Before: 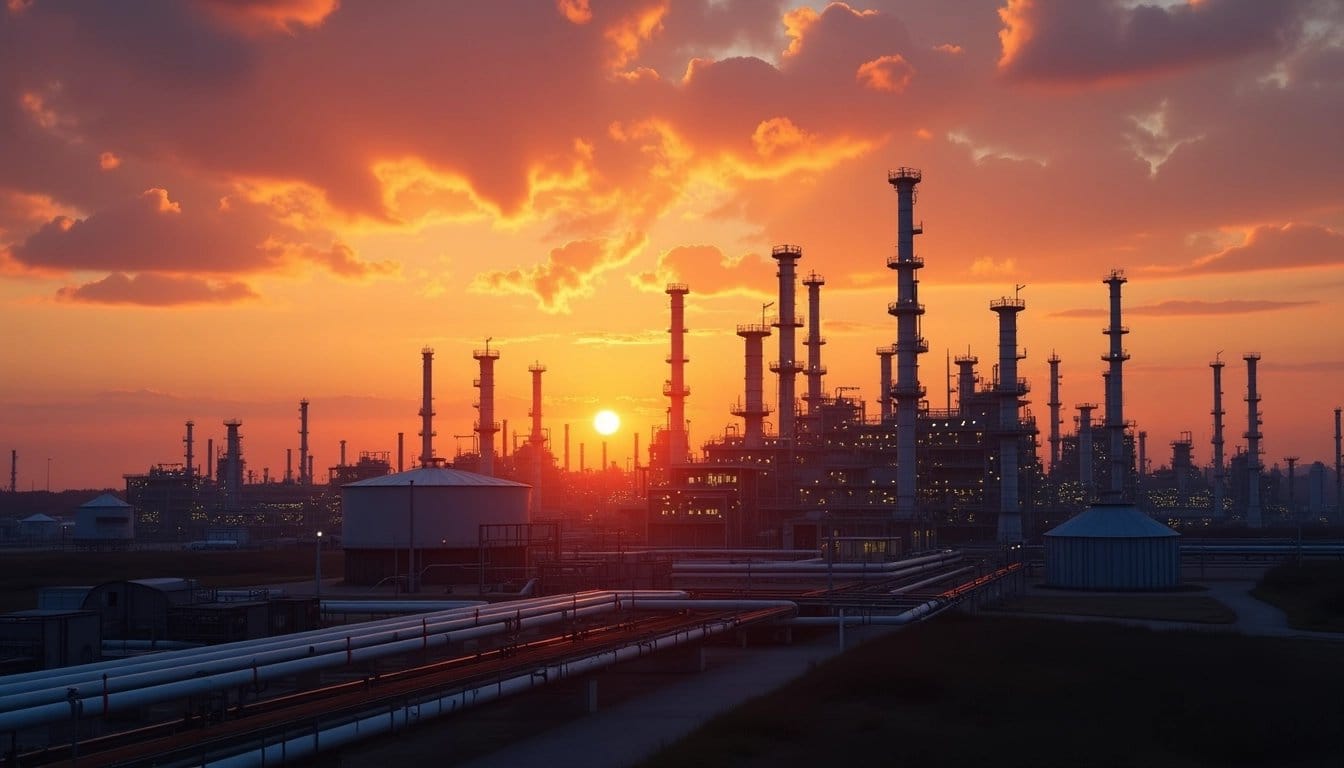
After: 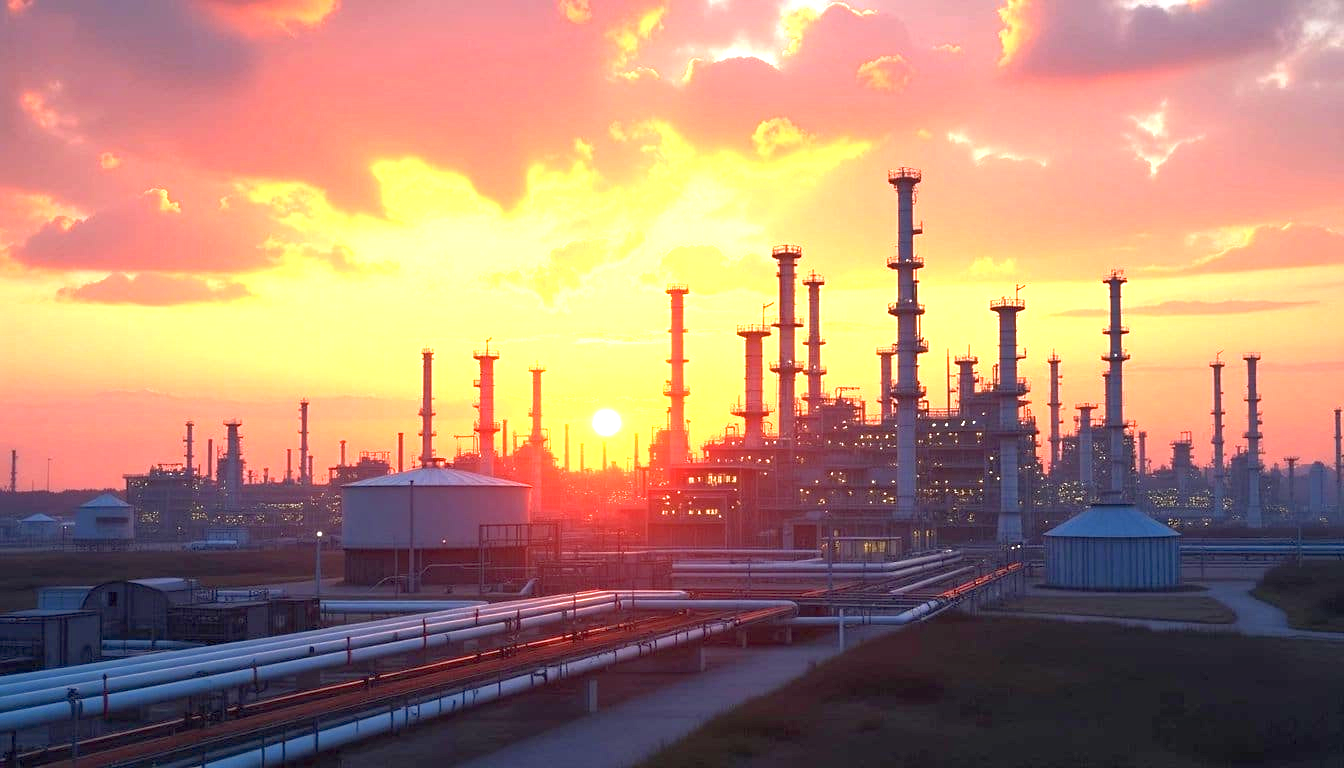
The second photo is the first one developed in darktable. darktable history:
shadows and highlights: shadows 43.06, highlights 6.94
exposure: black level correction 0.001, exposure 1.822 EV, compensate exposure bias true, compensate highlight preservation false
